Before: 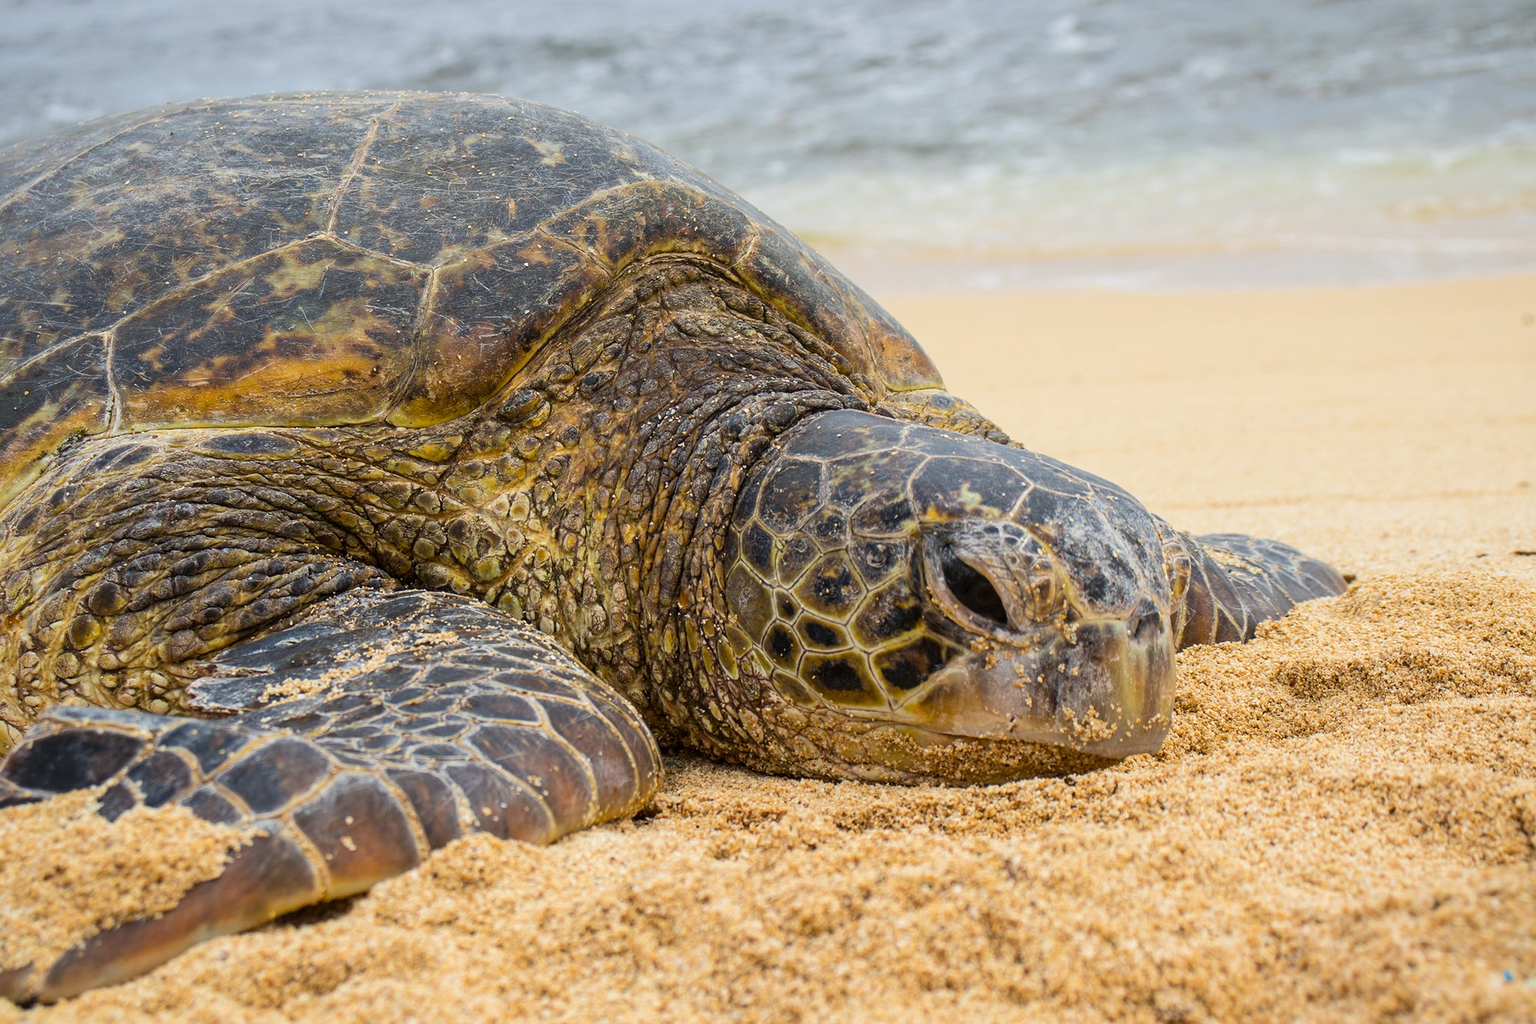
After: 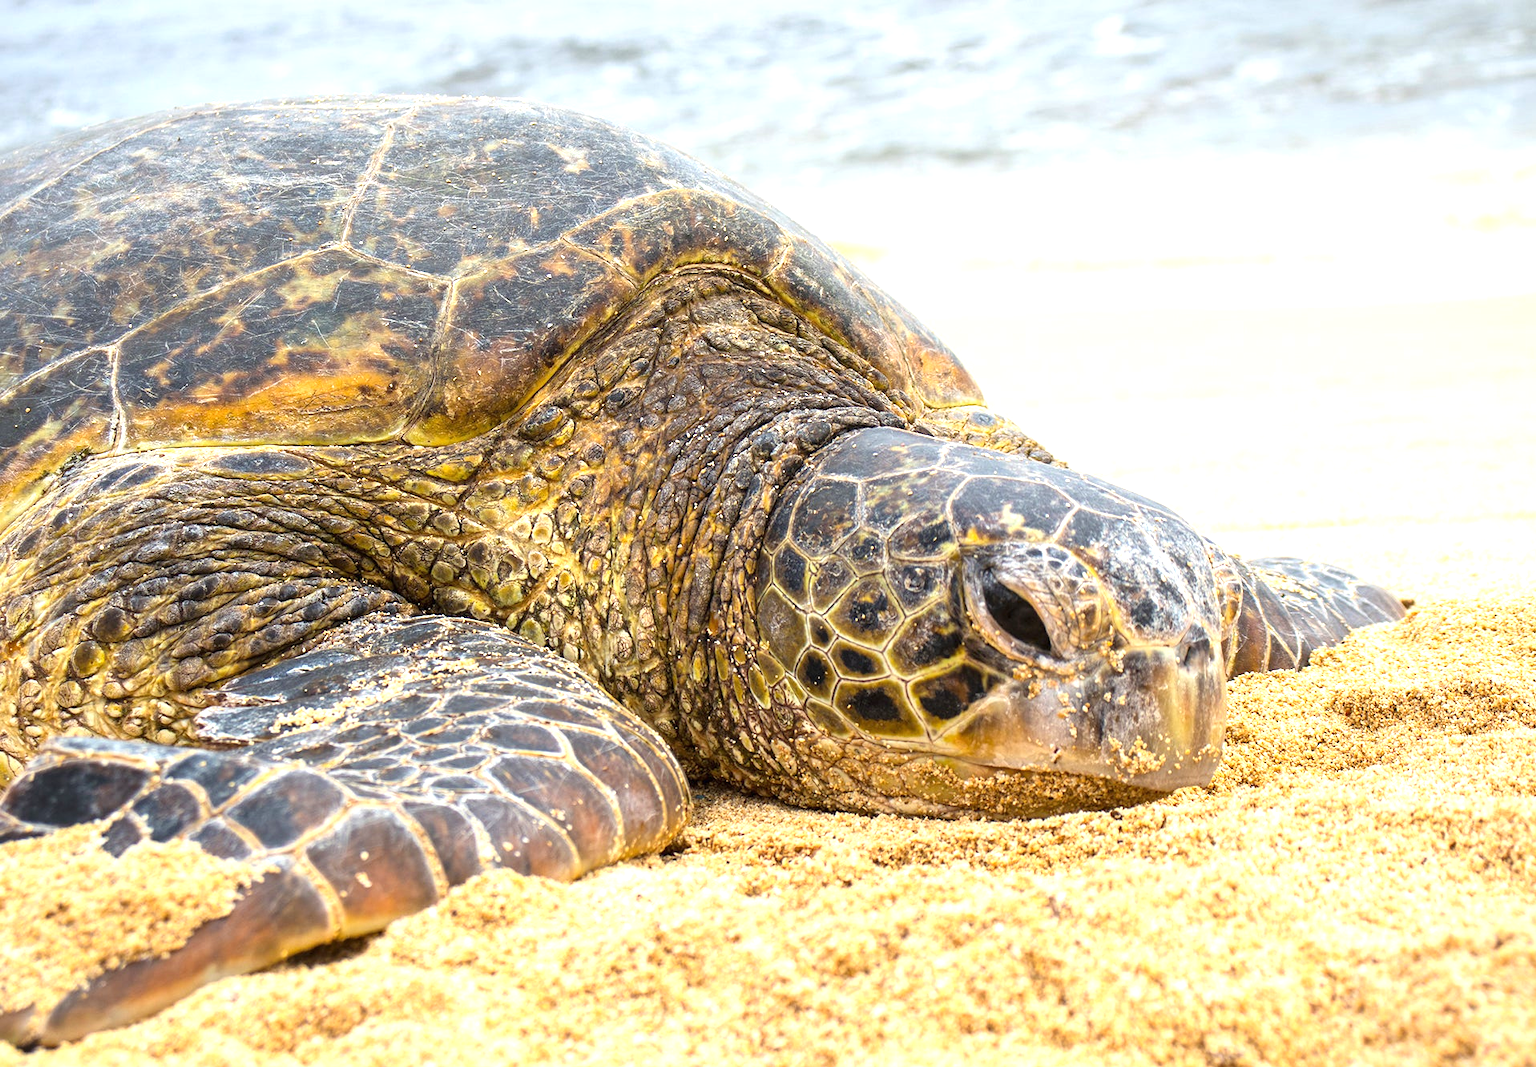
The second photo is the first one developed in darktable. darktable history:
crop: right 4.126%, bottom 0.031%
exposure: black level correction 0, exposure 1.015 EV, compensate exposure bias true, compensate highlight preservation false
